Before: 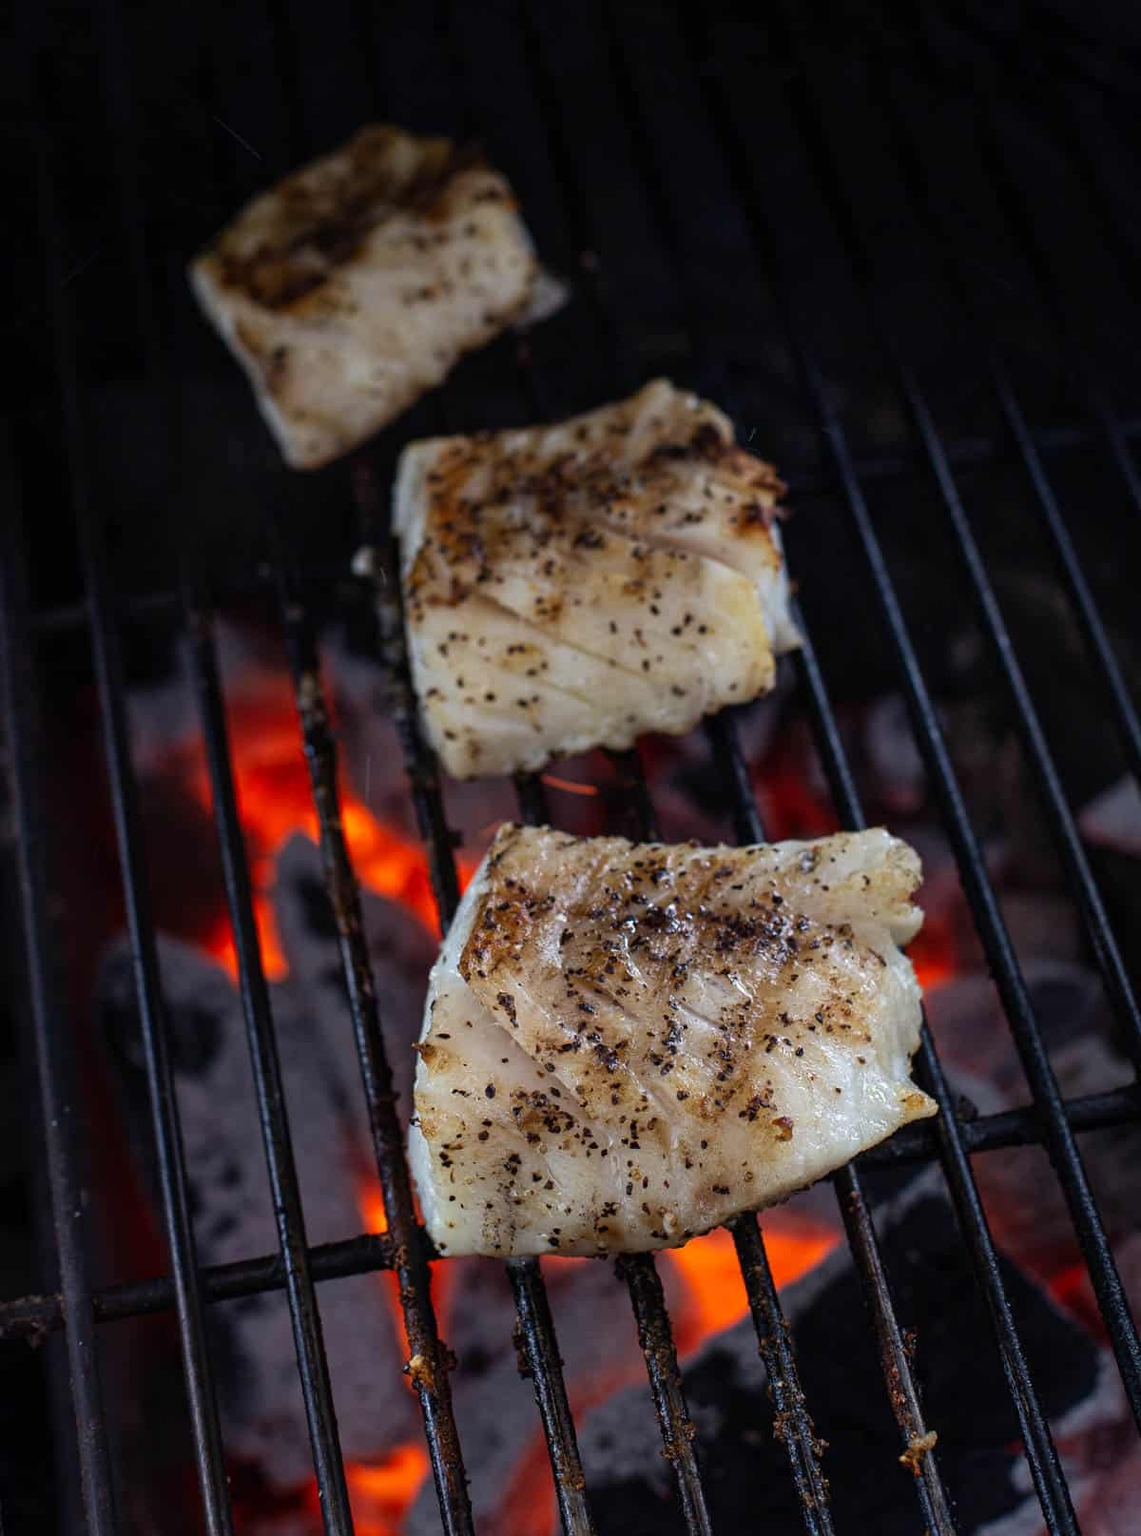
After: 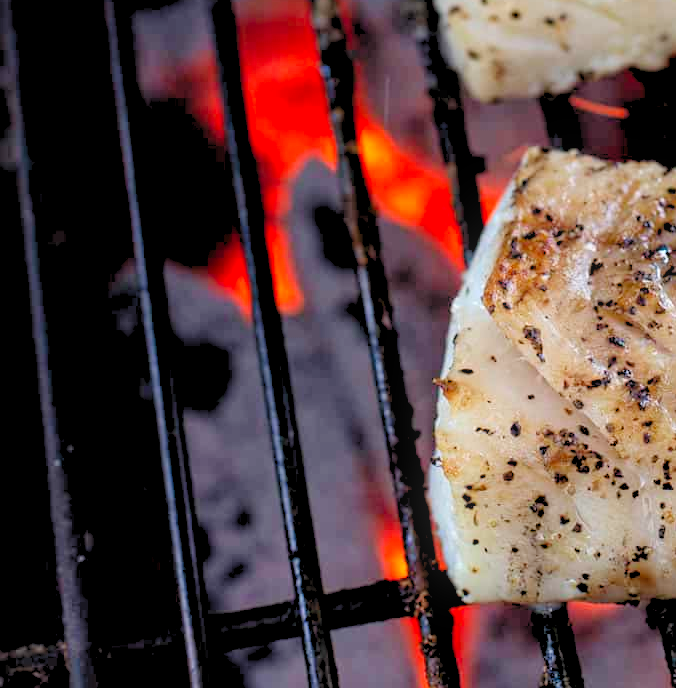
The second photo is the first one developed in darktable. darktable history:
levels: levels [0.072, 0.414, 0.976]
bloom: size 5%, threshold 95%, strength 15%
crop: top 44.483%, right 43.593%, bottom 12.892%
